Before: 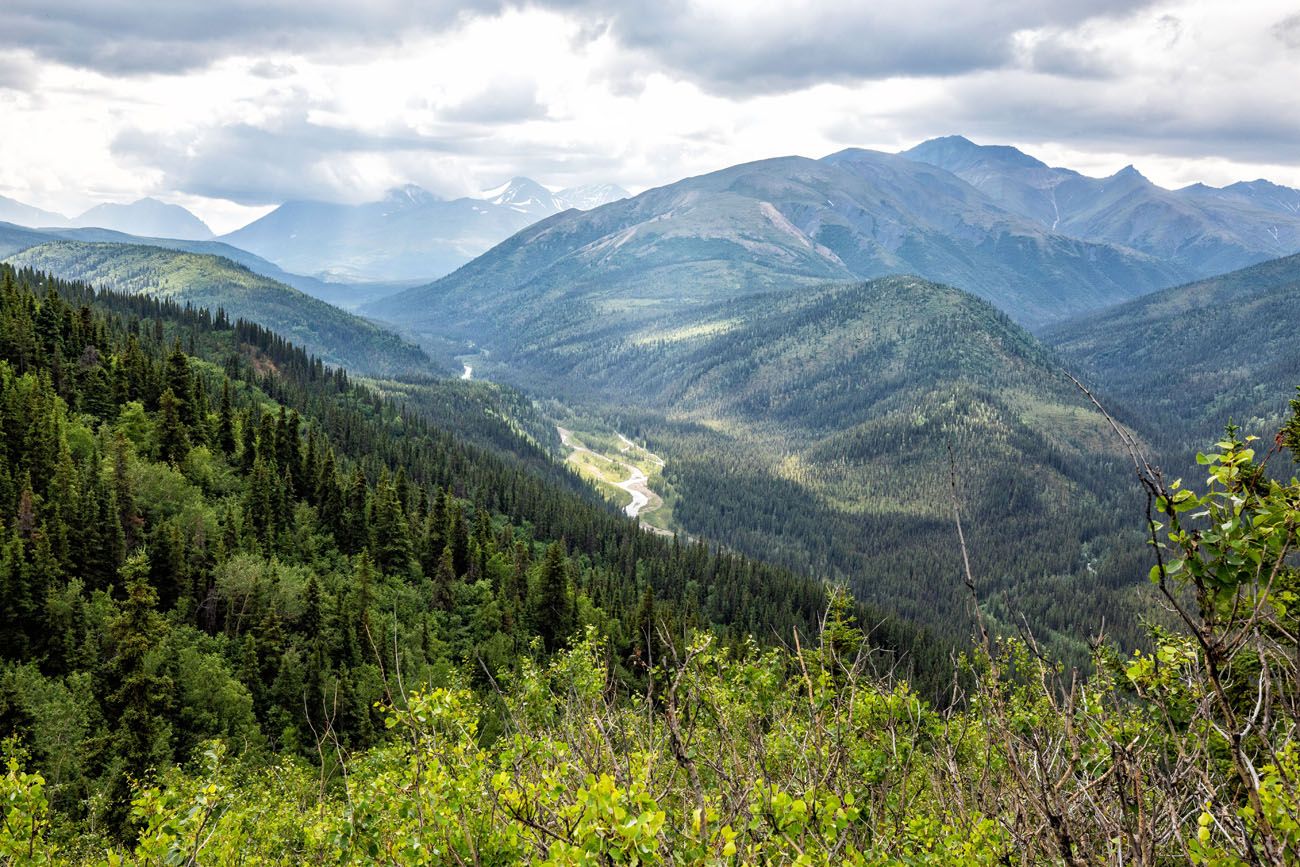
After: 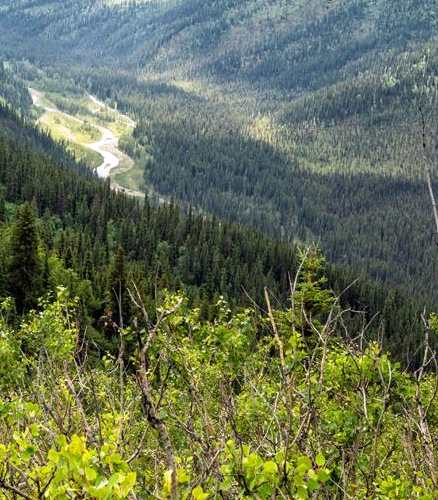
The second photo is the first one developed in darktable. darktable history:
exposure: exposure 0.124 EV, compensate highlight preservation false
crop: left 40.712%, top 39.133%, right 25.577%, bottom 3.03%
shadows and highlights: shadows 20.22, highlights -20.93, soften with gaussian
